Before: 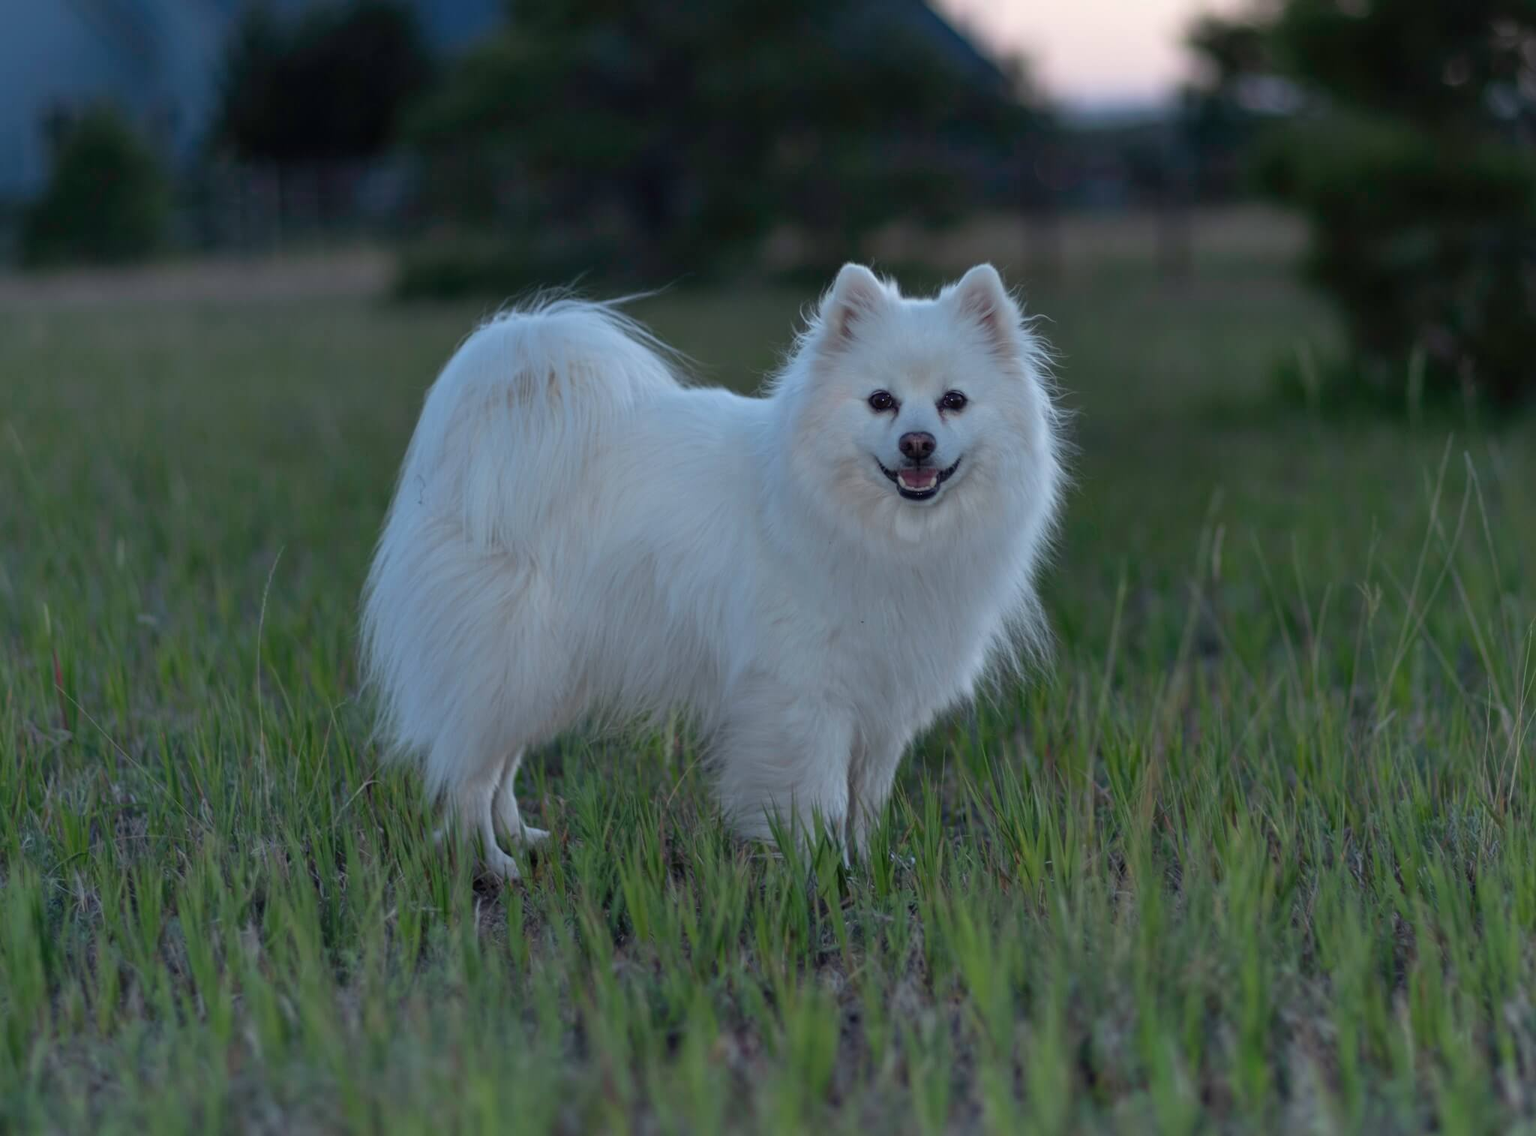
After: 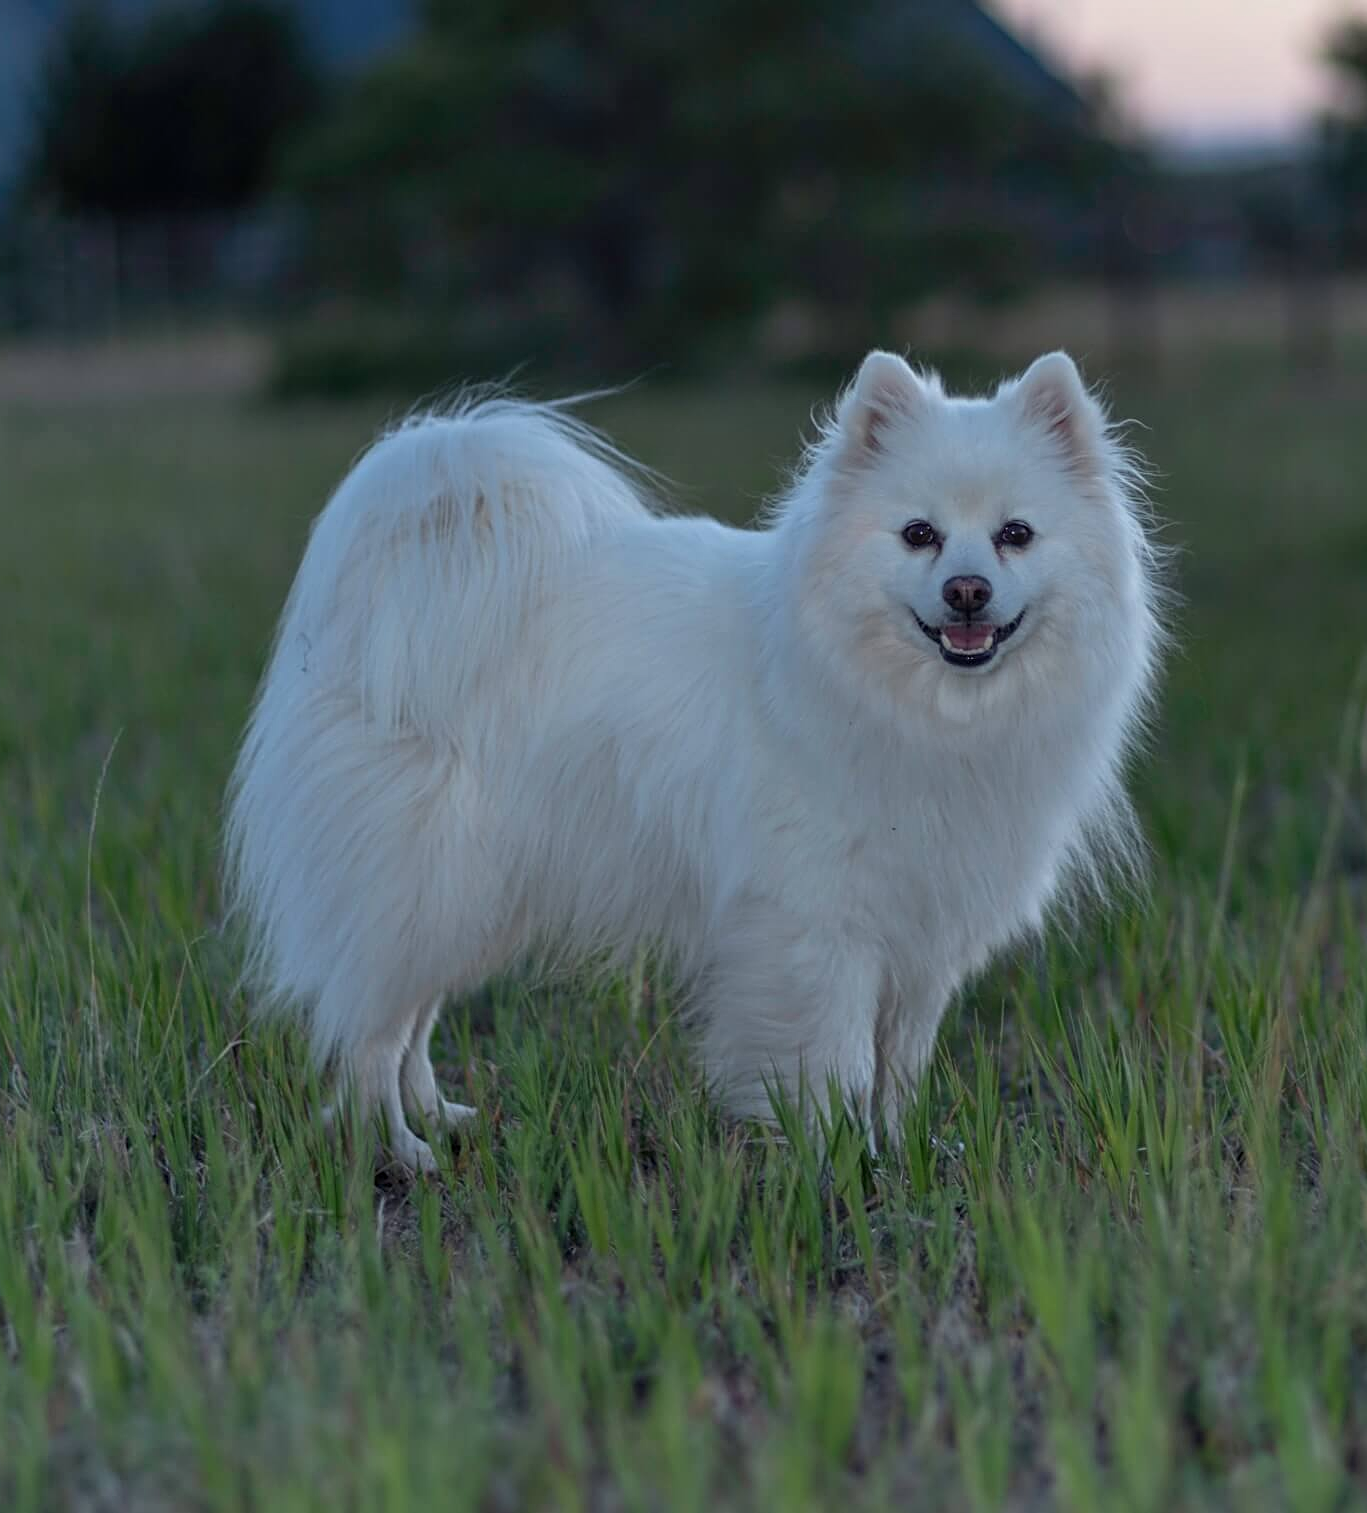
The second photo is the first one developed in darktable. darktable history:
crop and rotate: left 12.519%, right 20.718%
local contrast: detail 109%
sharpen: on, module defaults
